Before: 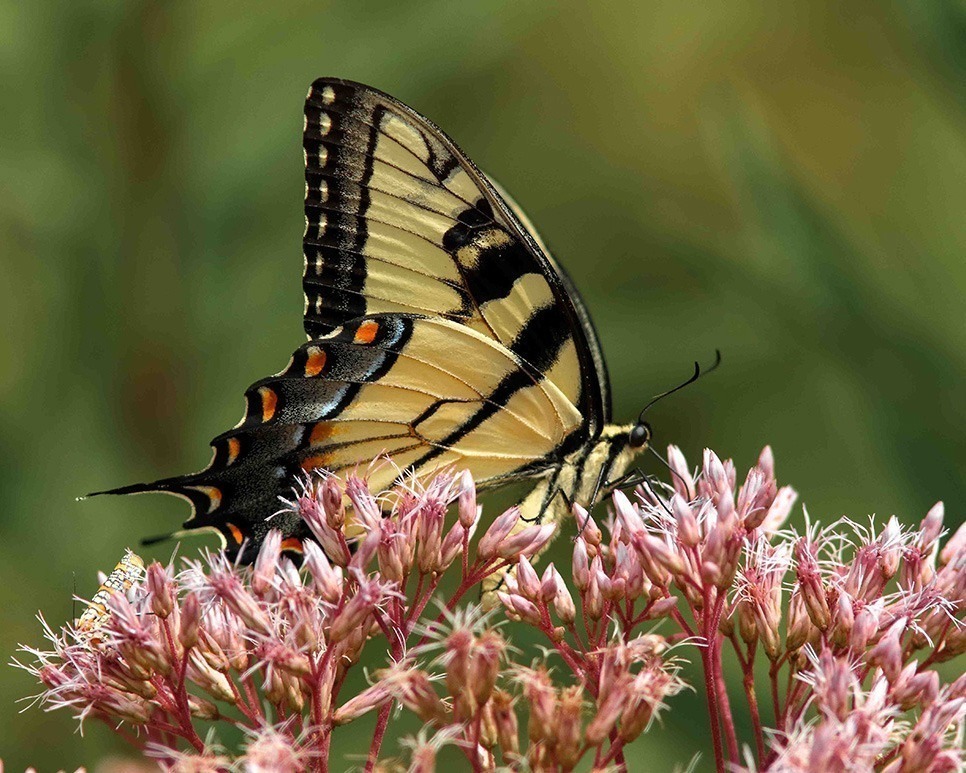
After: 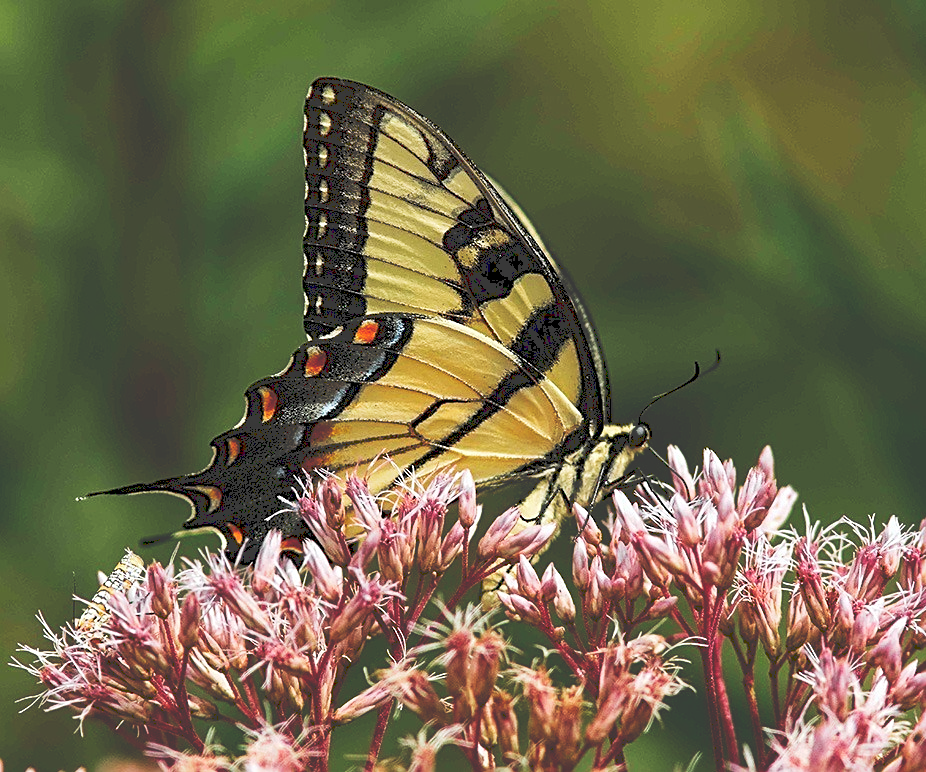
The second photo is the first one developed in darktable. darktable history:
sharpen: on, module defaults
crop: right 4.126%, bottom 0.031%
white balance: red 0.986, blue 1.01
tone curve: curves: ch0 [(0, 0) (0.003, 0.235) (0.011, 0.235) (0.025, 0.235) (0.044, 0.235) (0.069, 0.235) (0.1, 0.237) (0.136, 0.239) (0.177, 0.243) (0.224, 0.256) (0.277, 0.287) (0.335, 0.329) (0.399, 0.391) (0.468, 0.476) (0.543, 0.574) (0.623, 0.683) (0.709, 0.778) (0.801, 0.869) (0.898, 0.924) (1, 1)], preserve colors none
